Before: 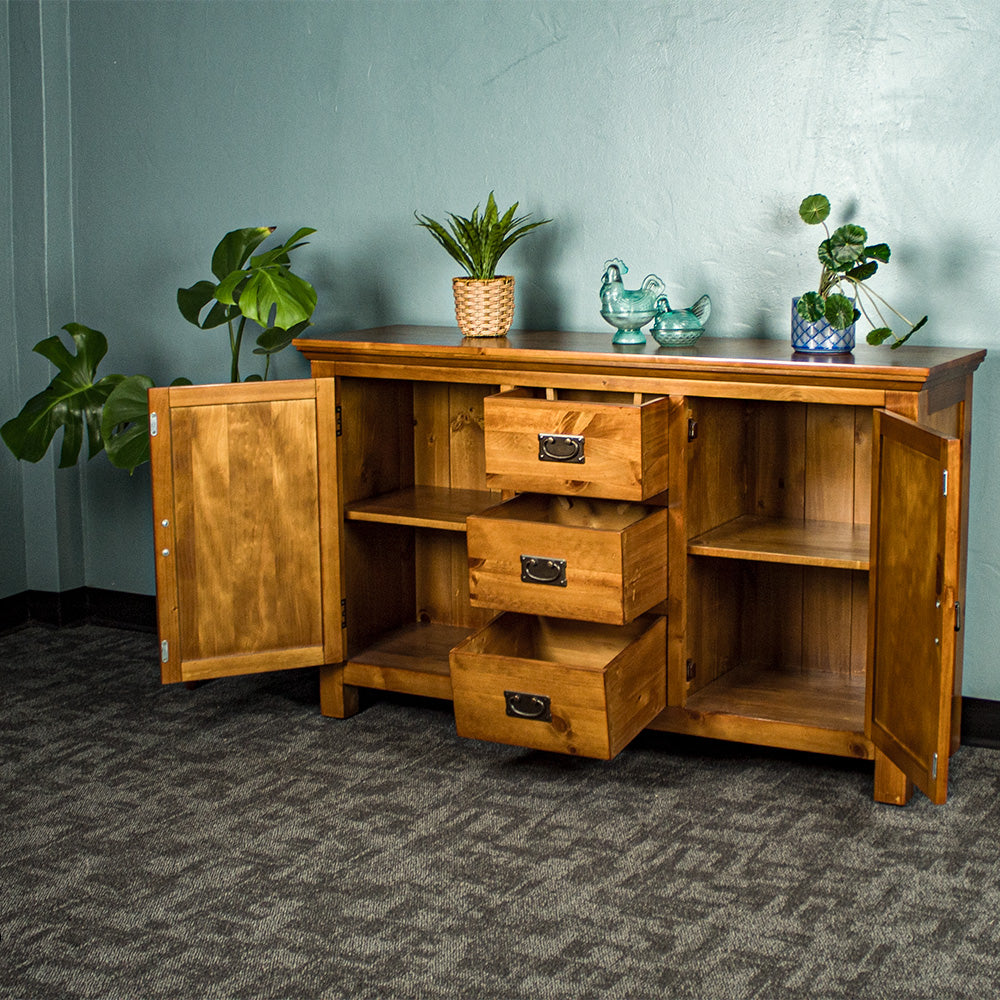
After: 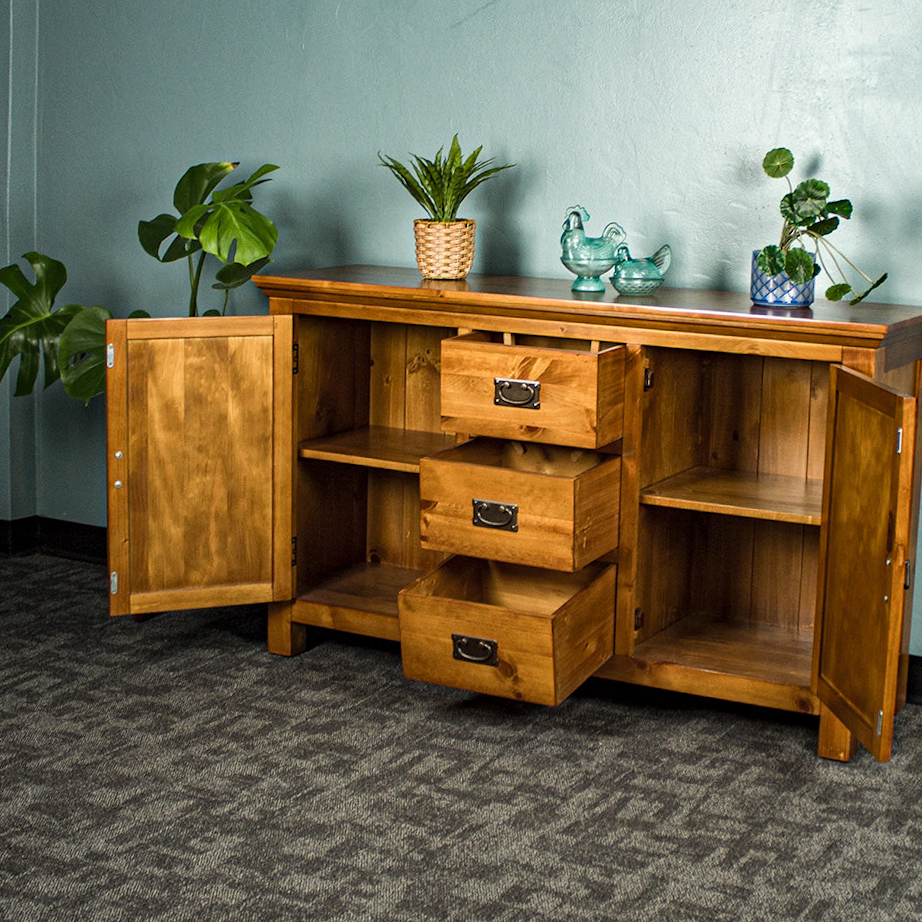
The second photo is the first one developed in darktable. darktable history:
crop and rotate: angle -1.91°, left 3.127%, top 4.336%, right 1.589%, bottom 0.449%
